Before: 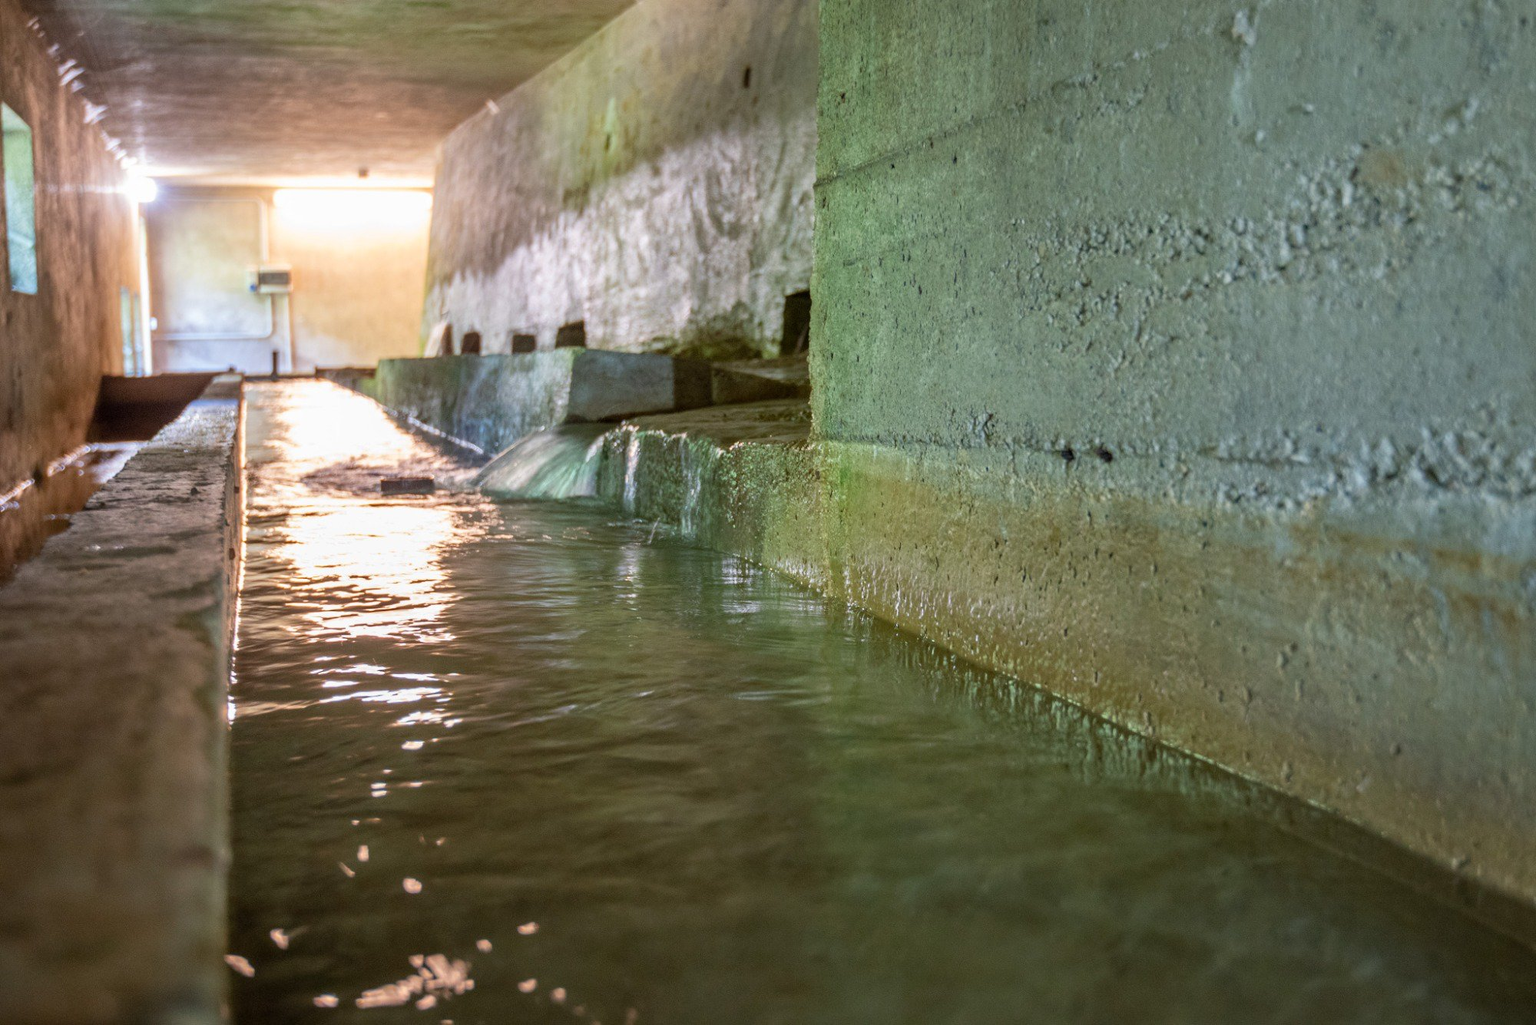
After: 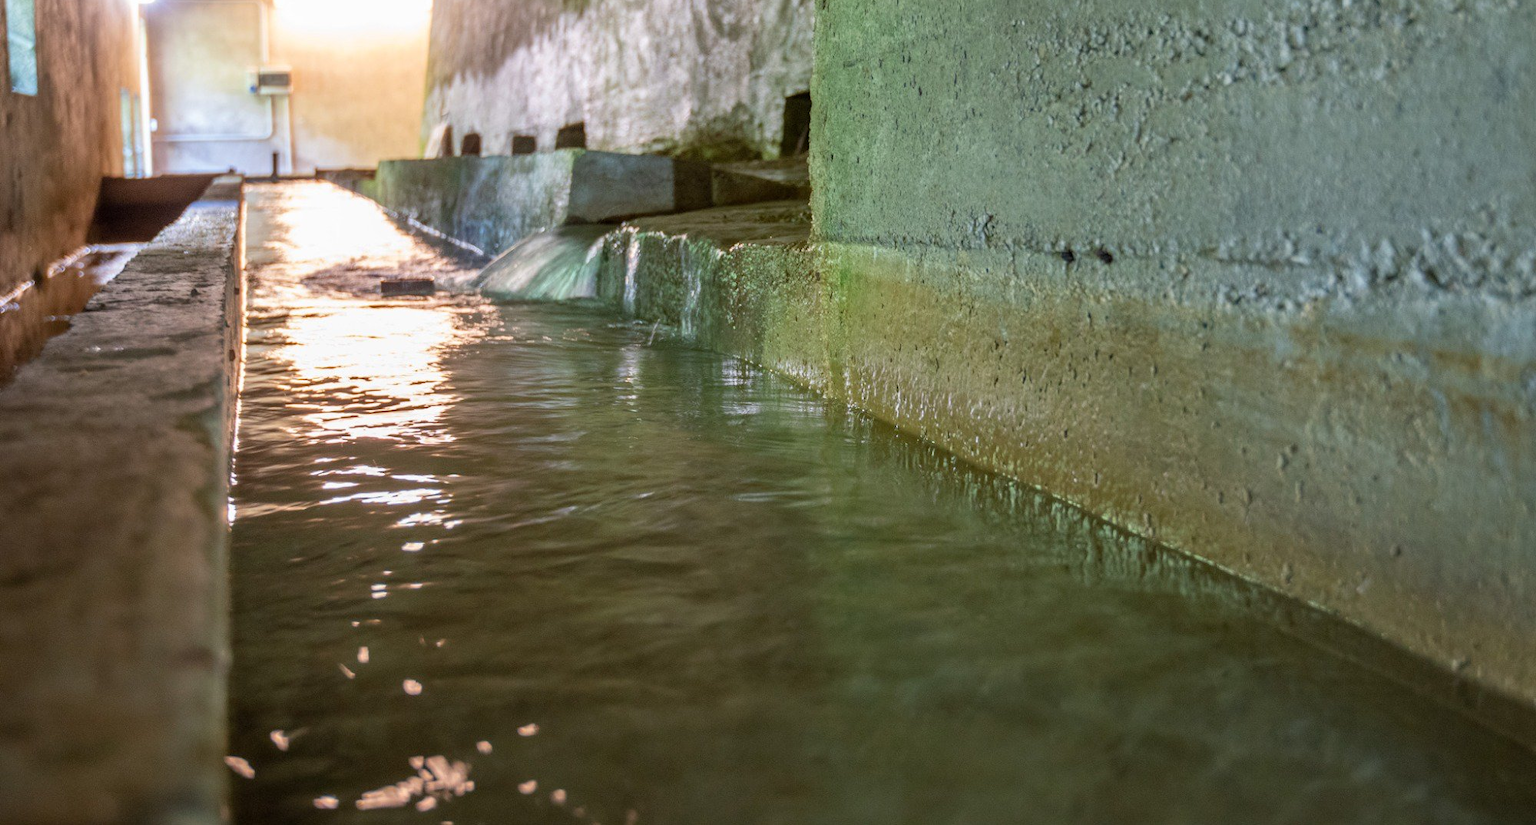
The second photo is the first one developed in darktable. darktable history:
crop and rotate: top 19.437%
